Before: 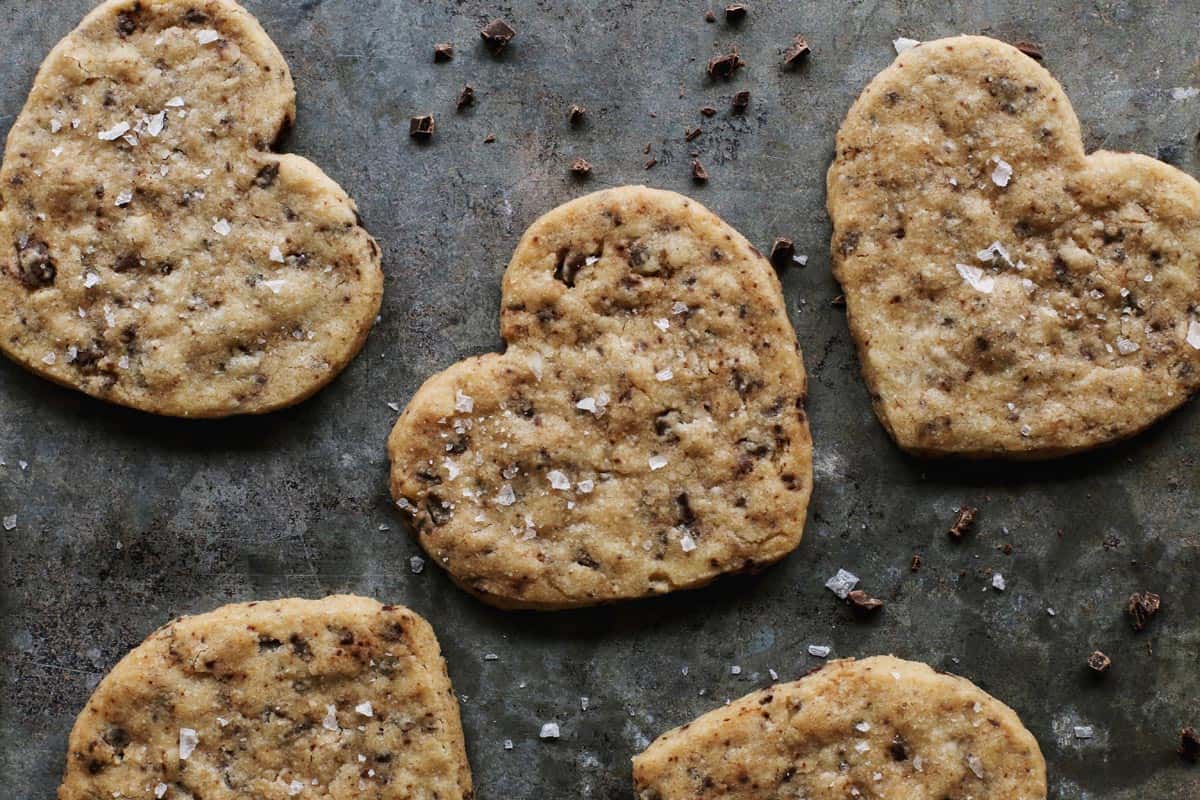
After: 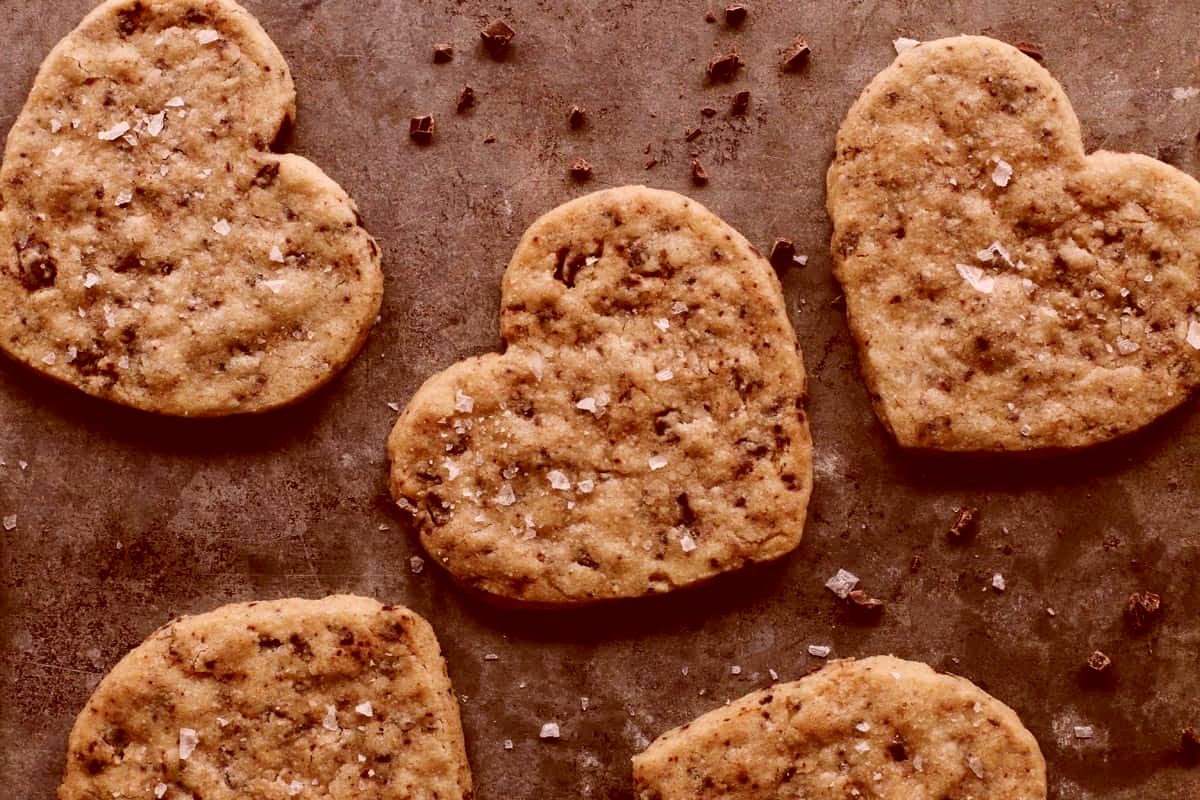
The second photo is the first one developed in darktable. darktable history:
color correction: highlights a* 9.01, highlights b* 8.61, shadows a* 39.35, shadows b* 39.77, saturation 0.776
